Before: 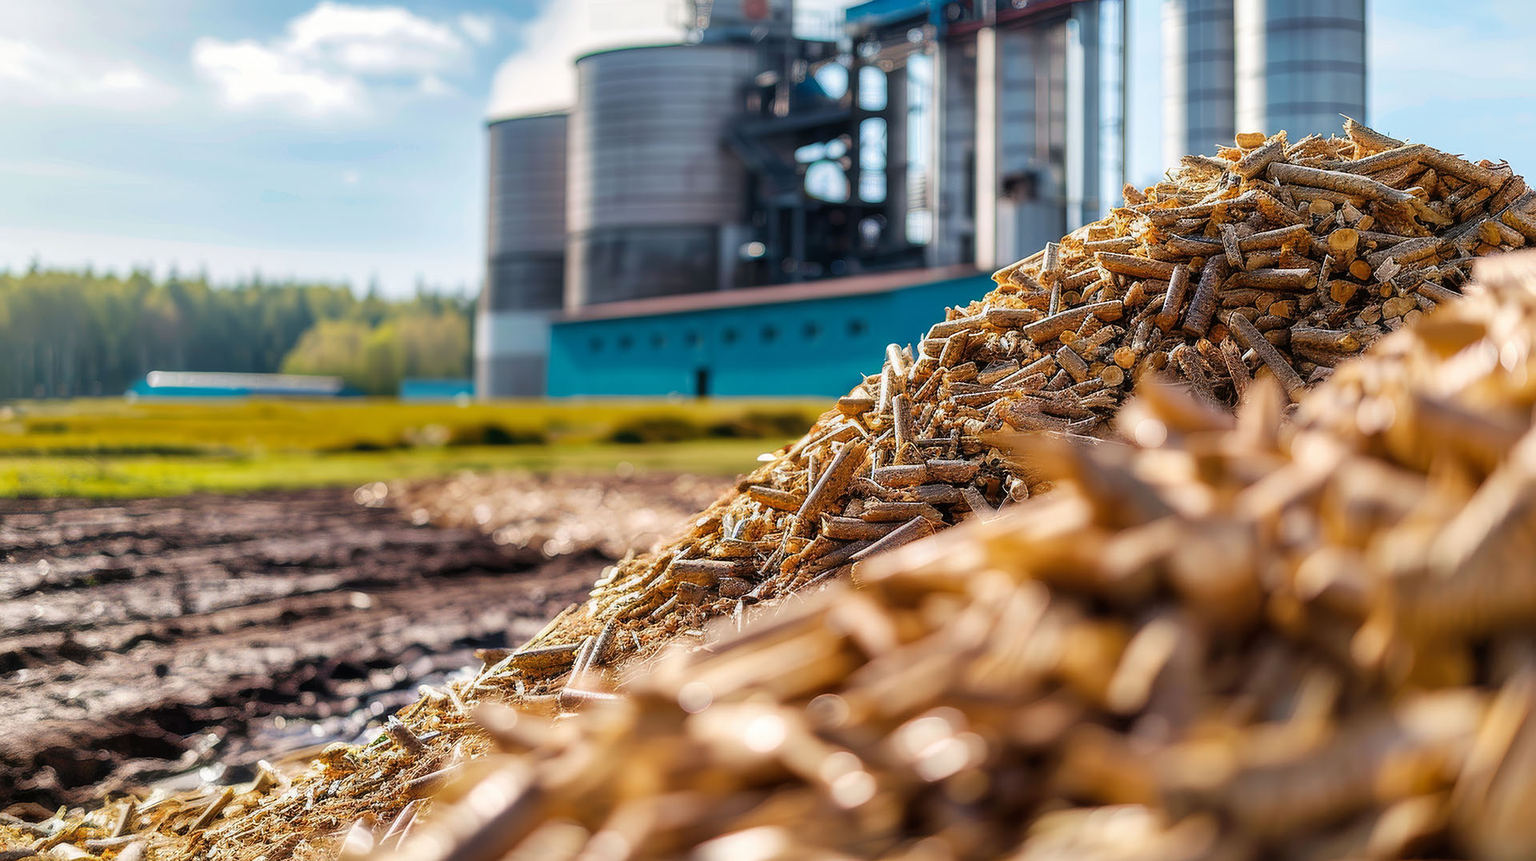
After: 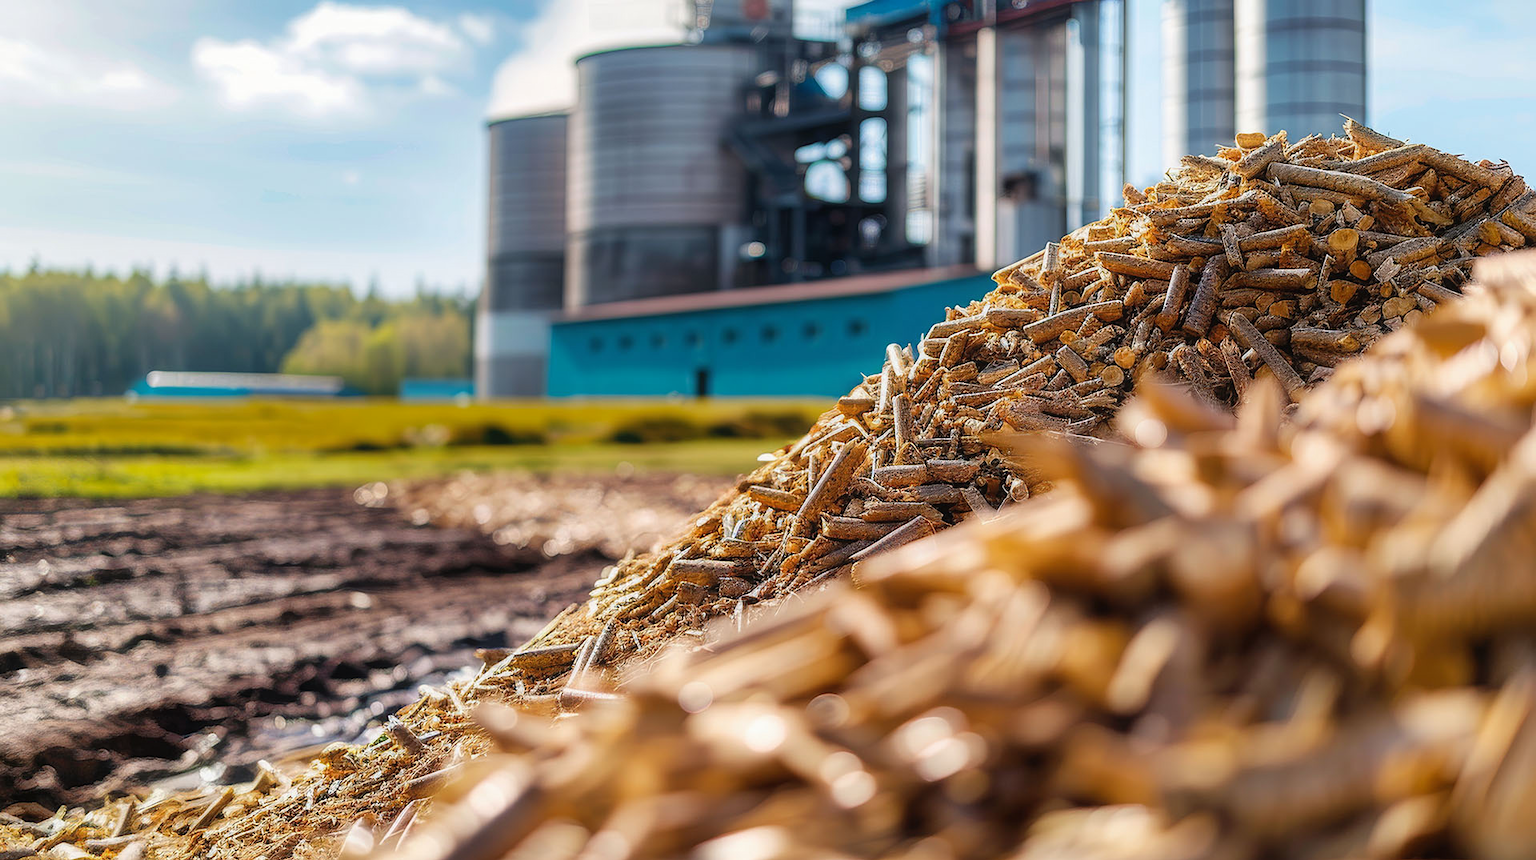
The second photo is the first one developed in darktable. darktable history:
contrast equalizer: octaves 7, y [[0.5, 0.5, 0.468, 0.5, 0.5, 0.5], [0.5 ×6], [0.5 ×6], [0 ×6], [0 ×6]]
